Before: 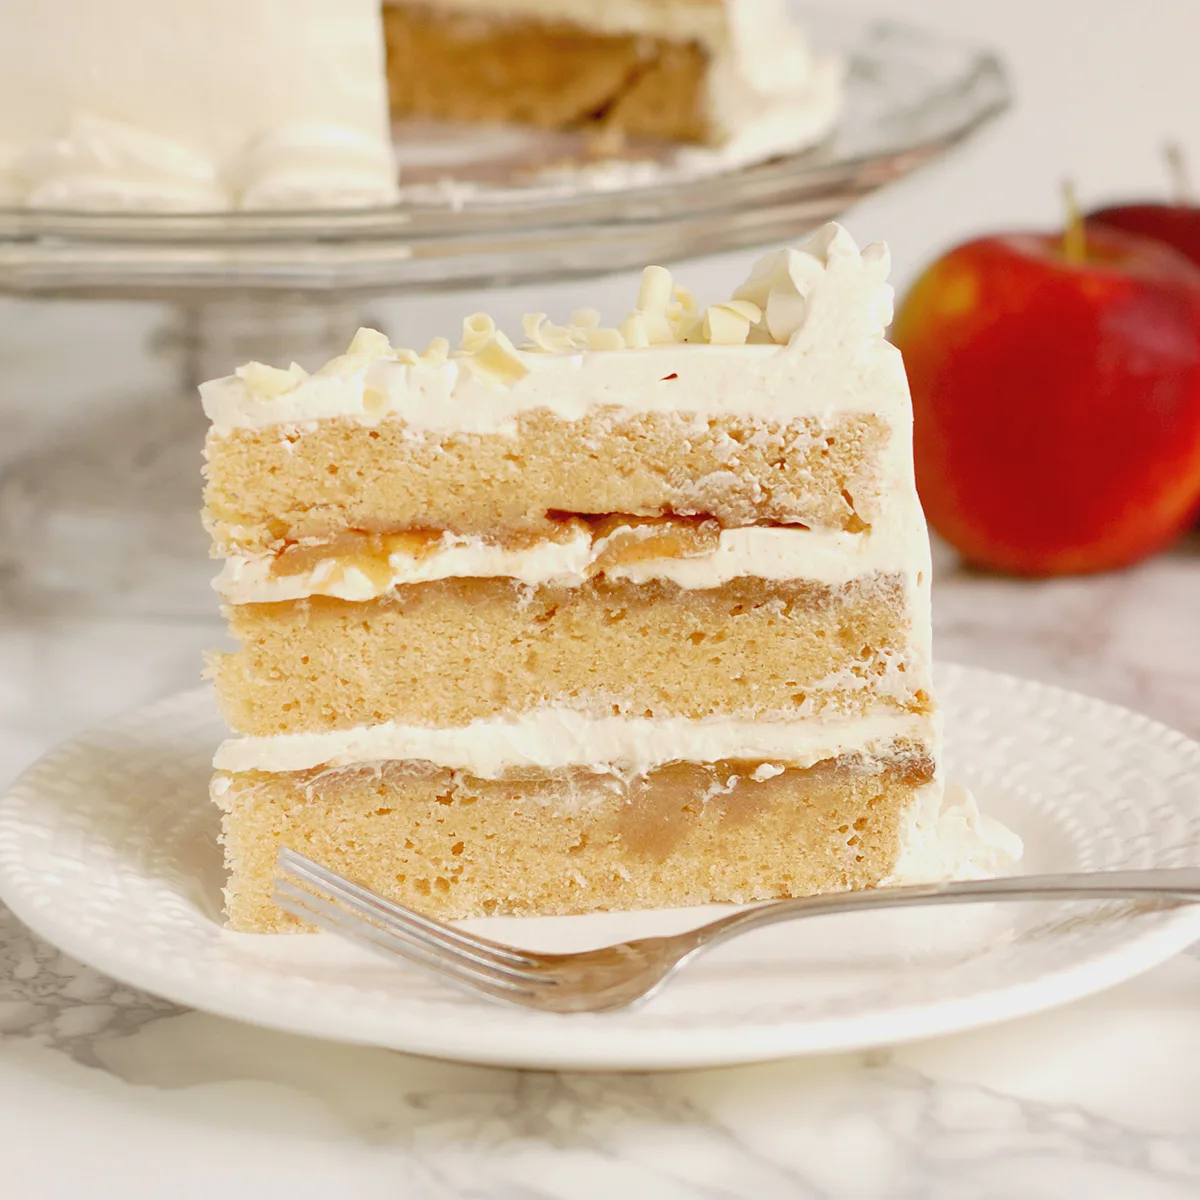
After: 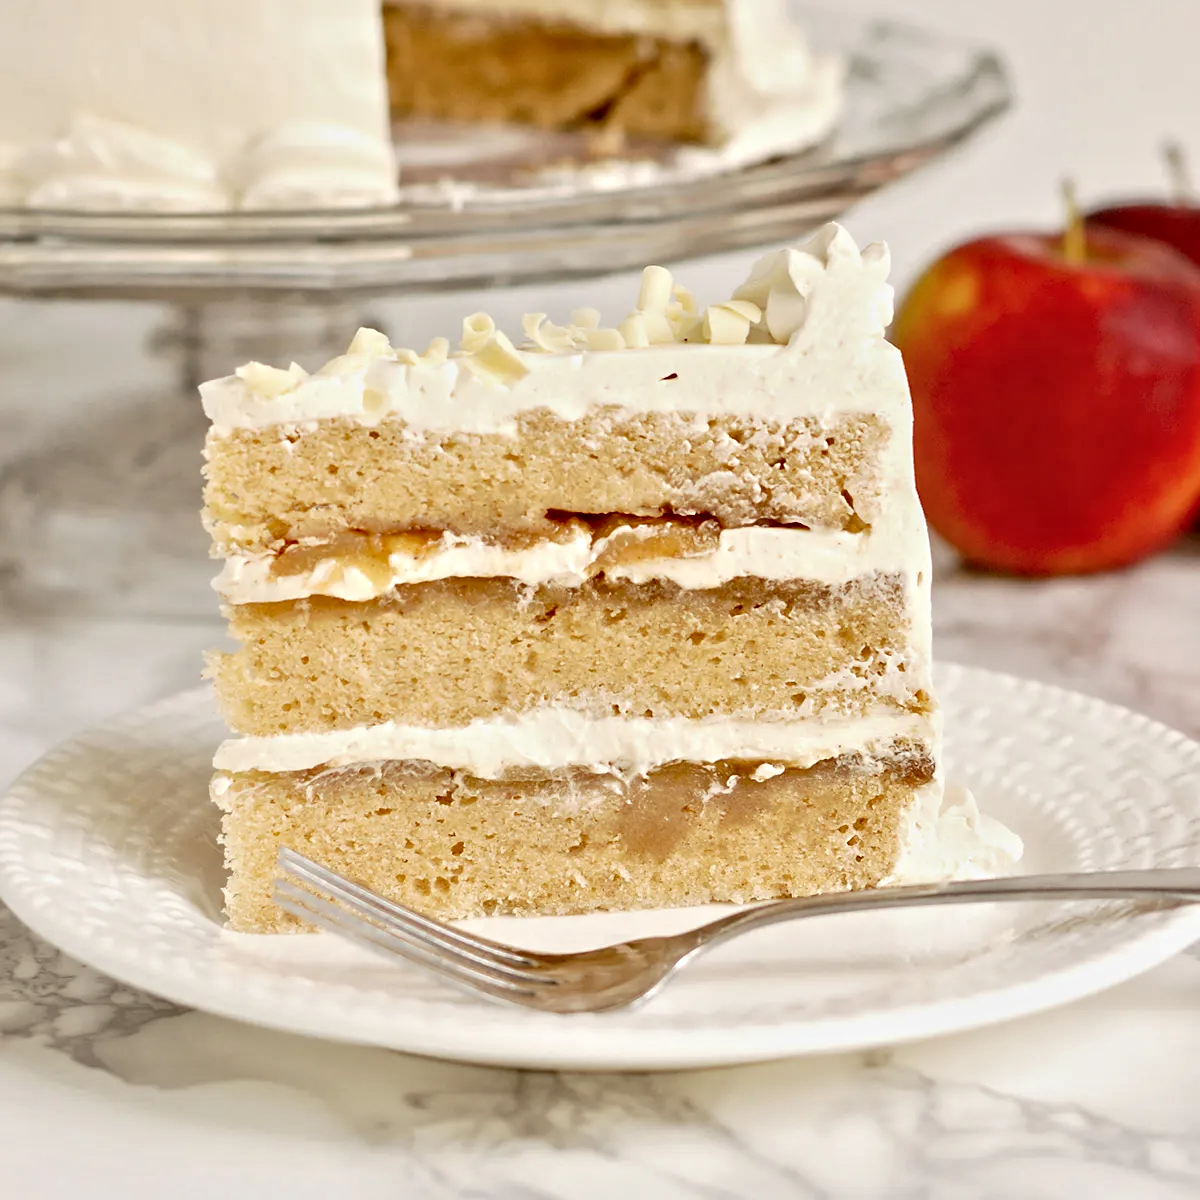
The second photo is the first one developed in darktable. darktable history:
sharpen: amount 0.213
contrast equalizer: y [[0.511, 0.558, 0.631, 0.632, 0.559, 0.512], [0.5 ×6], [0.507, 0.559, 0.627, 0.644, 0.647, 0.647], [0 ×6], [0 ×6]]
